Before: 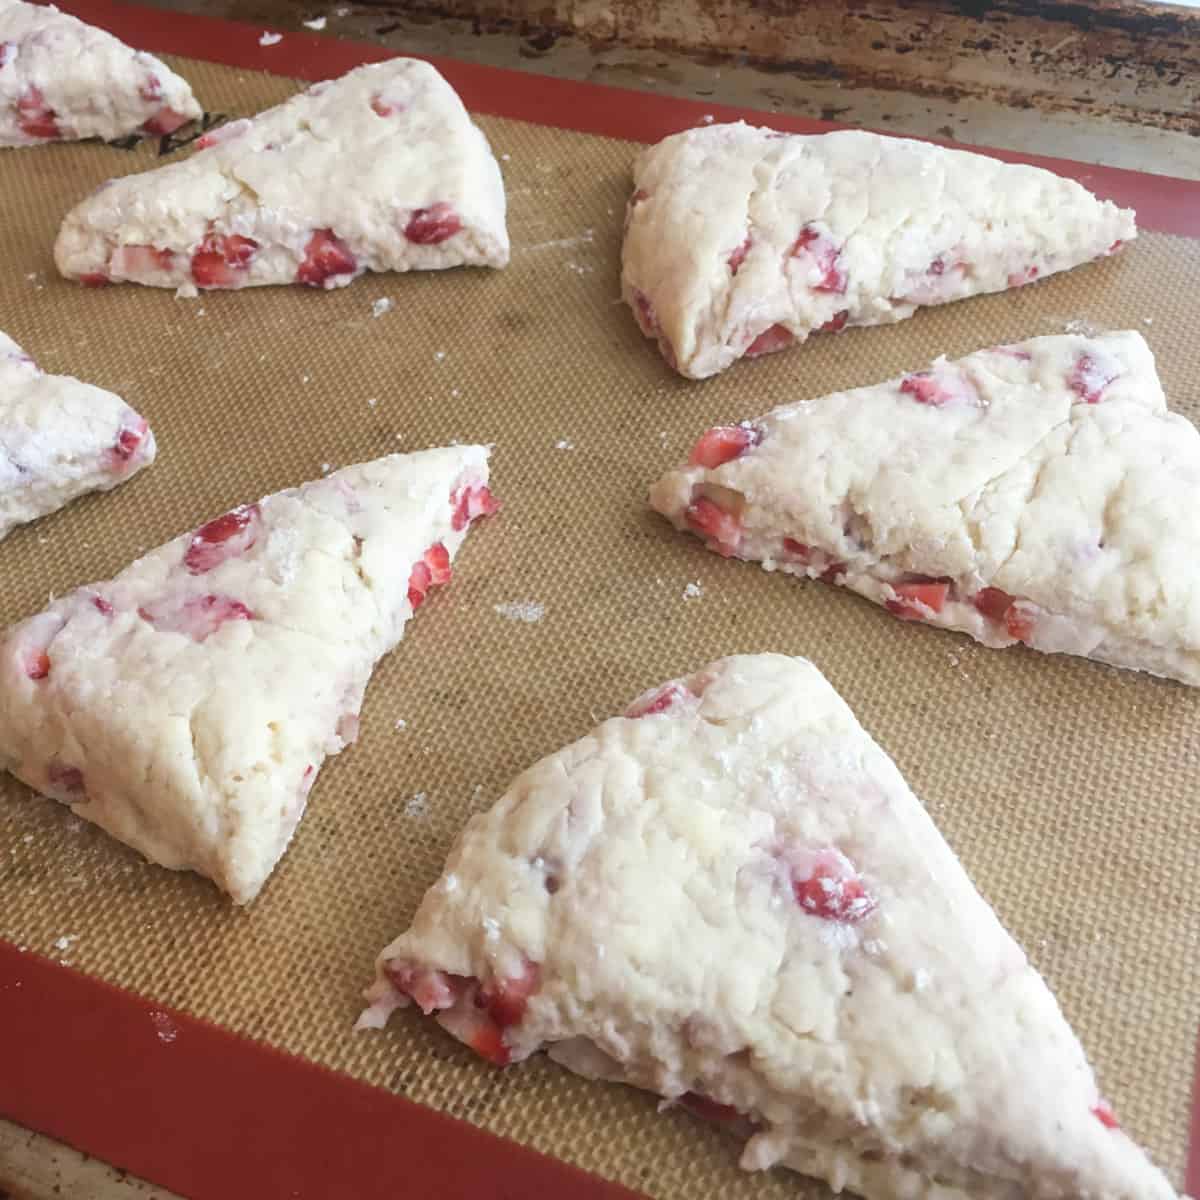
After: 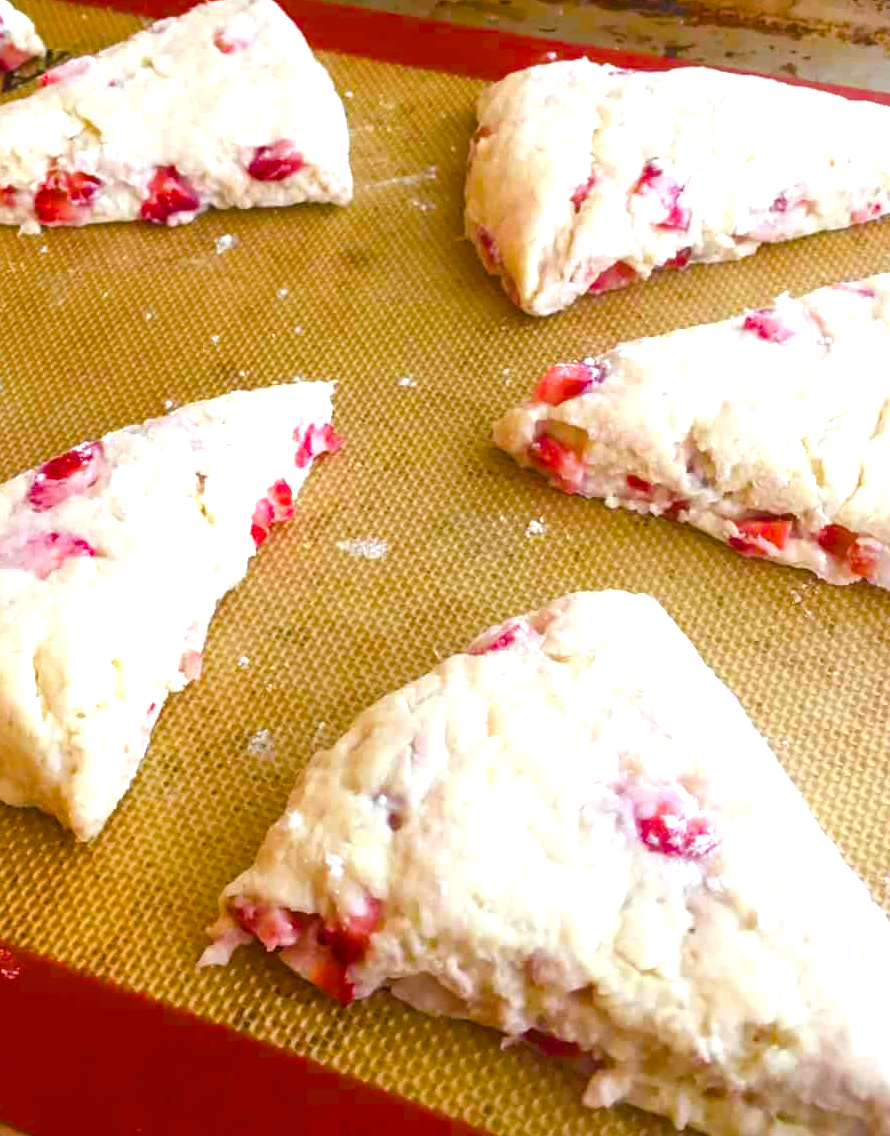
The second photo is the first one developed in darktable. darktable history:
color balance rgb: linear chroma grading › global chroma 25%, perceptual saturation grading › global saturation 45%, perceptual saturation grading › highlights -50%, perceptual saturation grading › shadows 30%, perceptual brilliance grading › global brilliance 18%, global vibrance 40%
crop and rotate: left 13.15%, top 5.251%, right 12.609%
